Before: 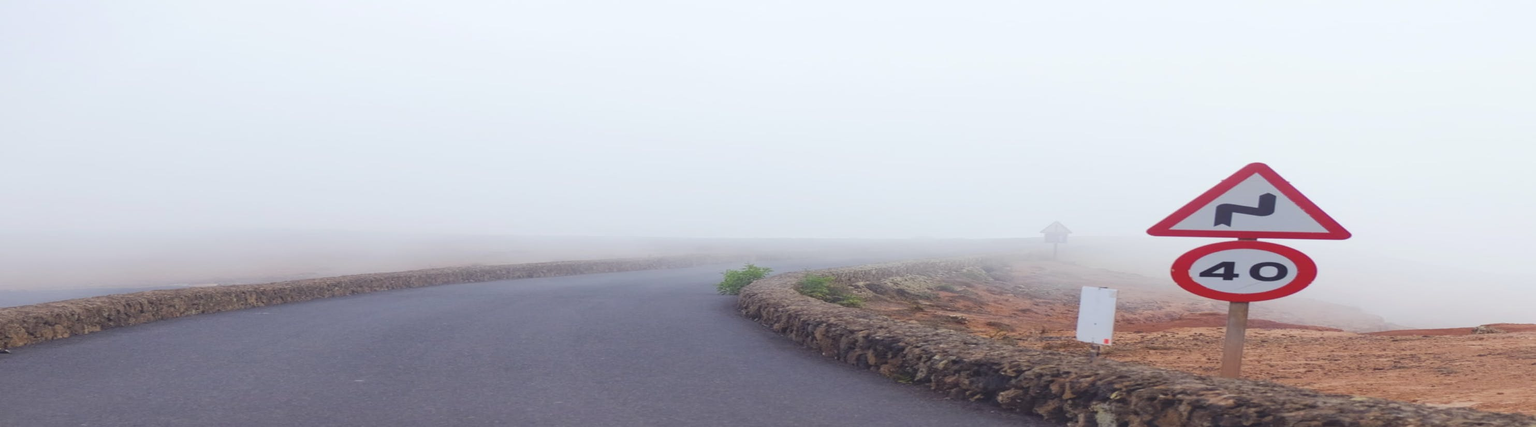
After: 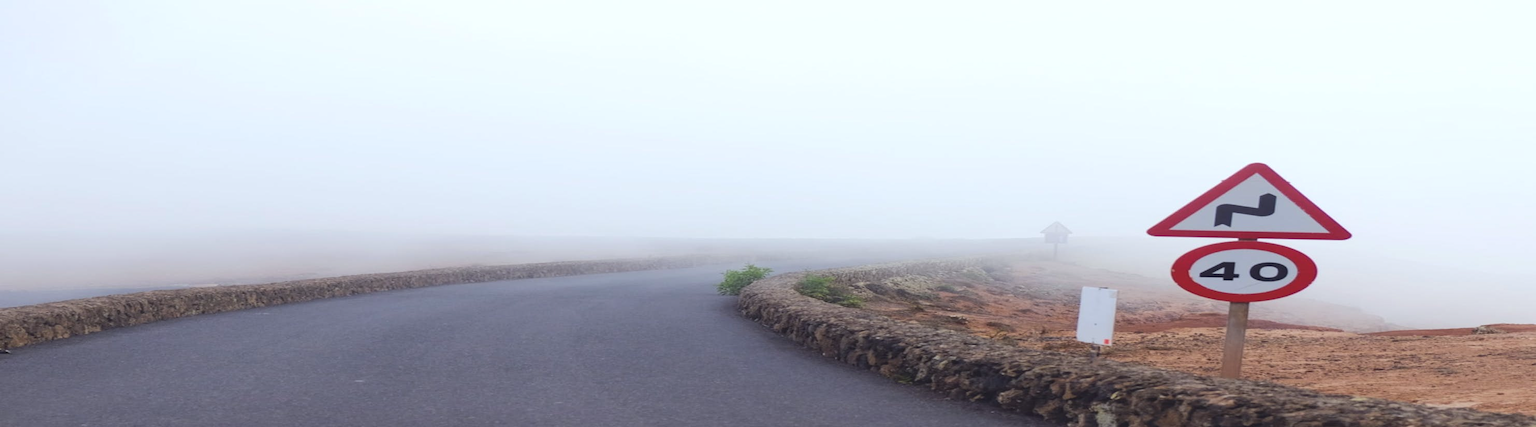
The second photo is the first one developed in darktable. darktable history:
tone equalizer: -8 EV -0.417 EV, -7 EV -0.389 EV, -6 EV -0.333 EV, -5 EV -0.222 EV, -3 EV 0.222 EV, -2 EV 0.333 EV, -1 EV 0.389 EV, +0 EV 0.417 EV, edges refinement/feathering 500, mask exposure compensation -1.57 EV, preserve details no
exposure: exposure -0.242 EV, compensate highlight preservation false
white balance: red 0.982, blue 1.018
